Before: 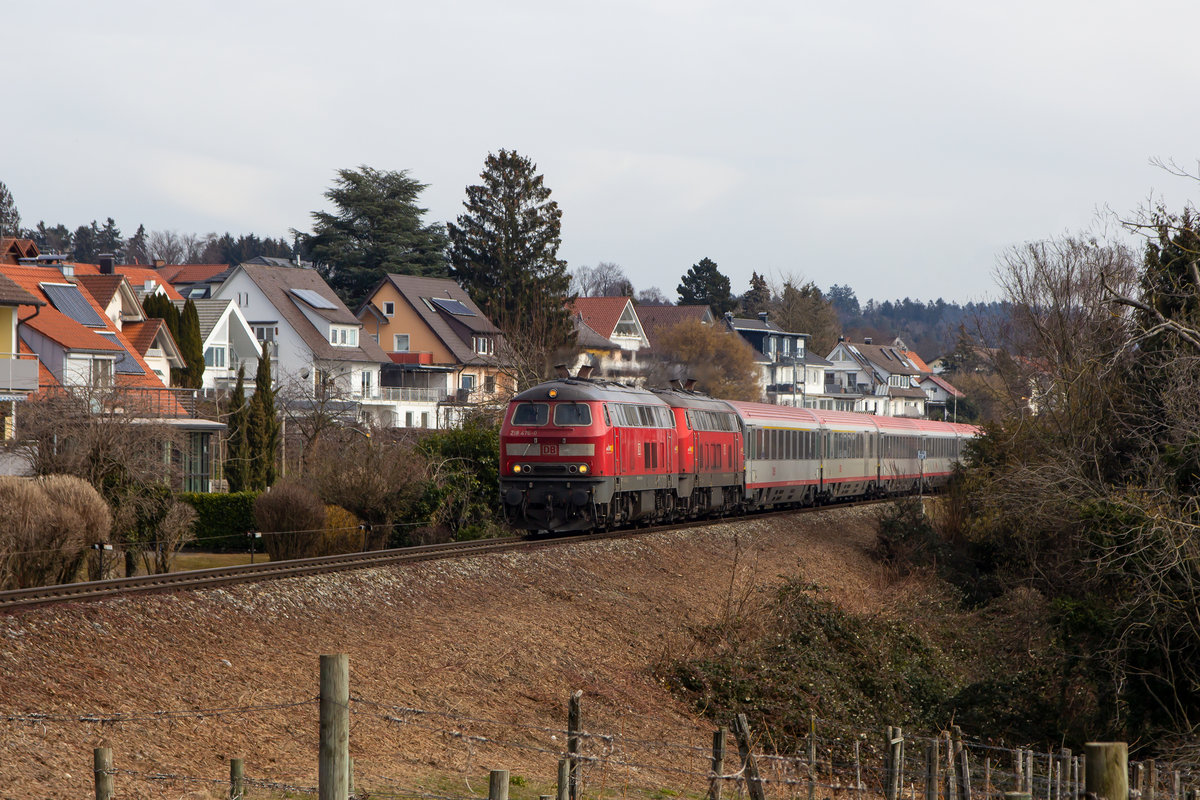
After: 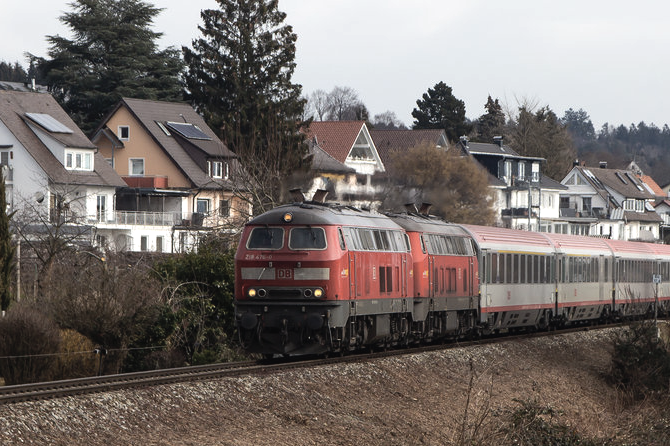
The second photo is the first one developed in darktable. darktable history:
tone equalizer: -8 EV -0.417 EV, -7 EV -0.389 EV, -6 EV -0.333 EV, -5 EV -0.222 EV, -3 EV 0.222 EV, -2 EV 0.333 EV, -1 EV 0.389 EV, +0 EV 0.417 EV, edges refinement/feathering 500, mask exposure compensation -1.57 EV, preserve details no
contrast brightness saturation: contrast -0.05, saturation -0.41
crop and rotate: left 22.13%, top 22.054%, right 22.026%, bottom 22.102%
